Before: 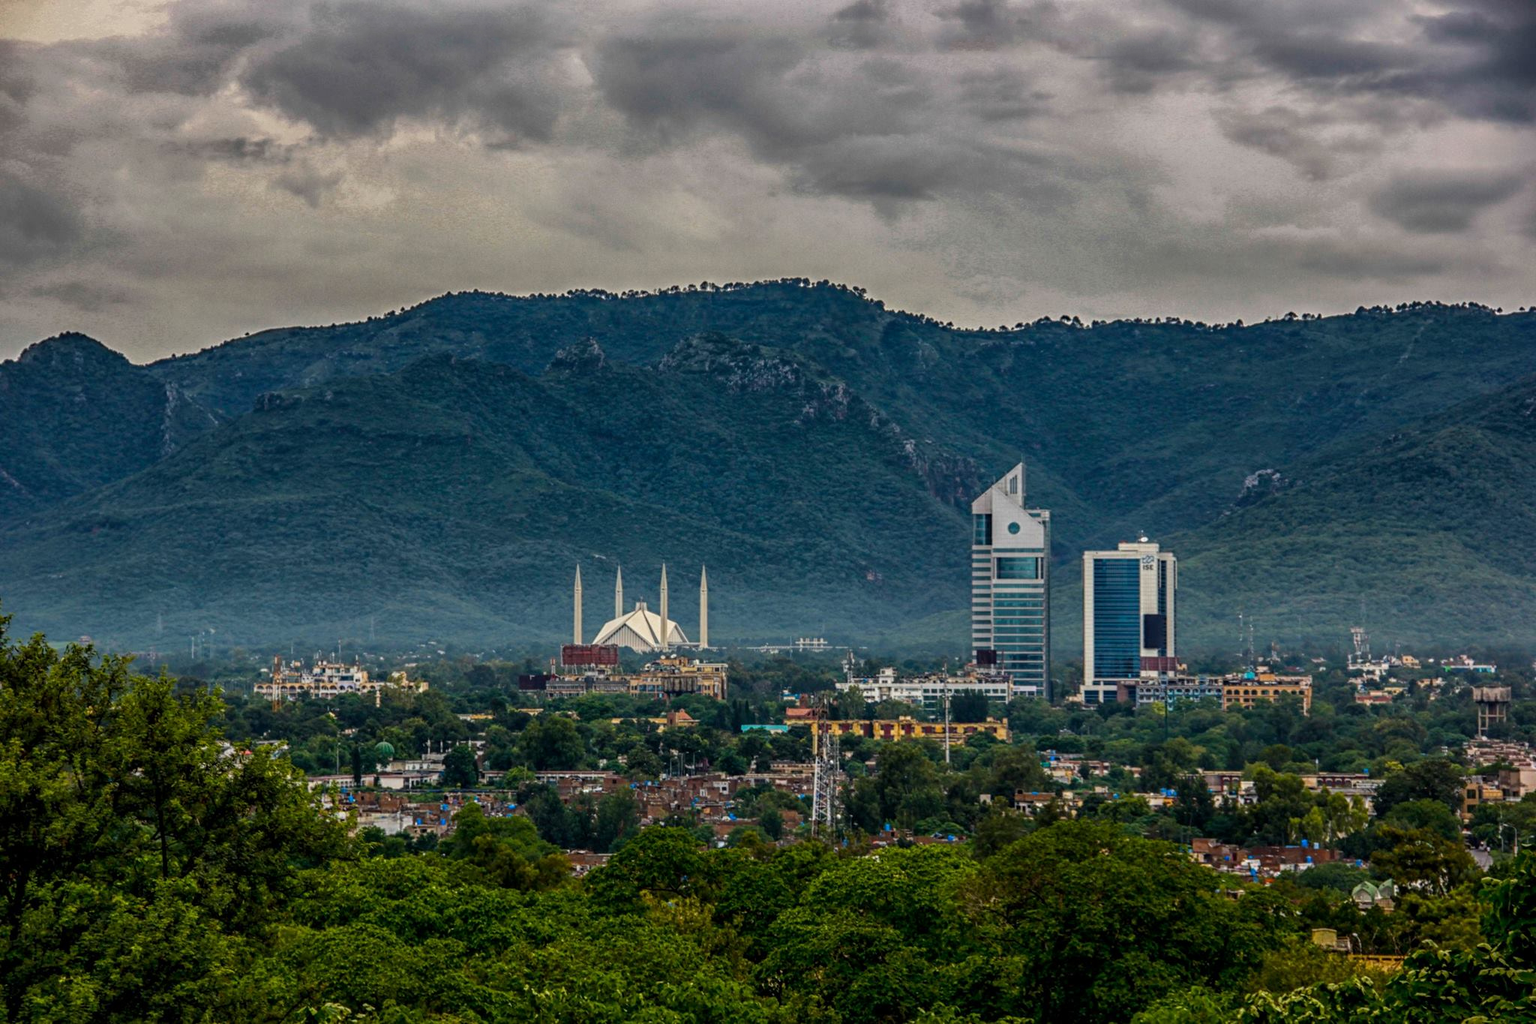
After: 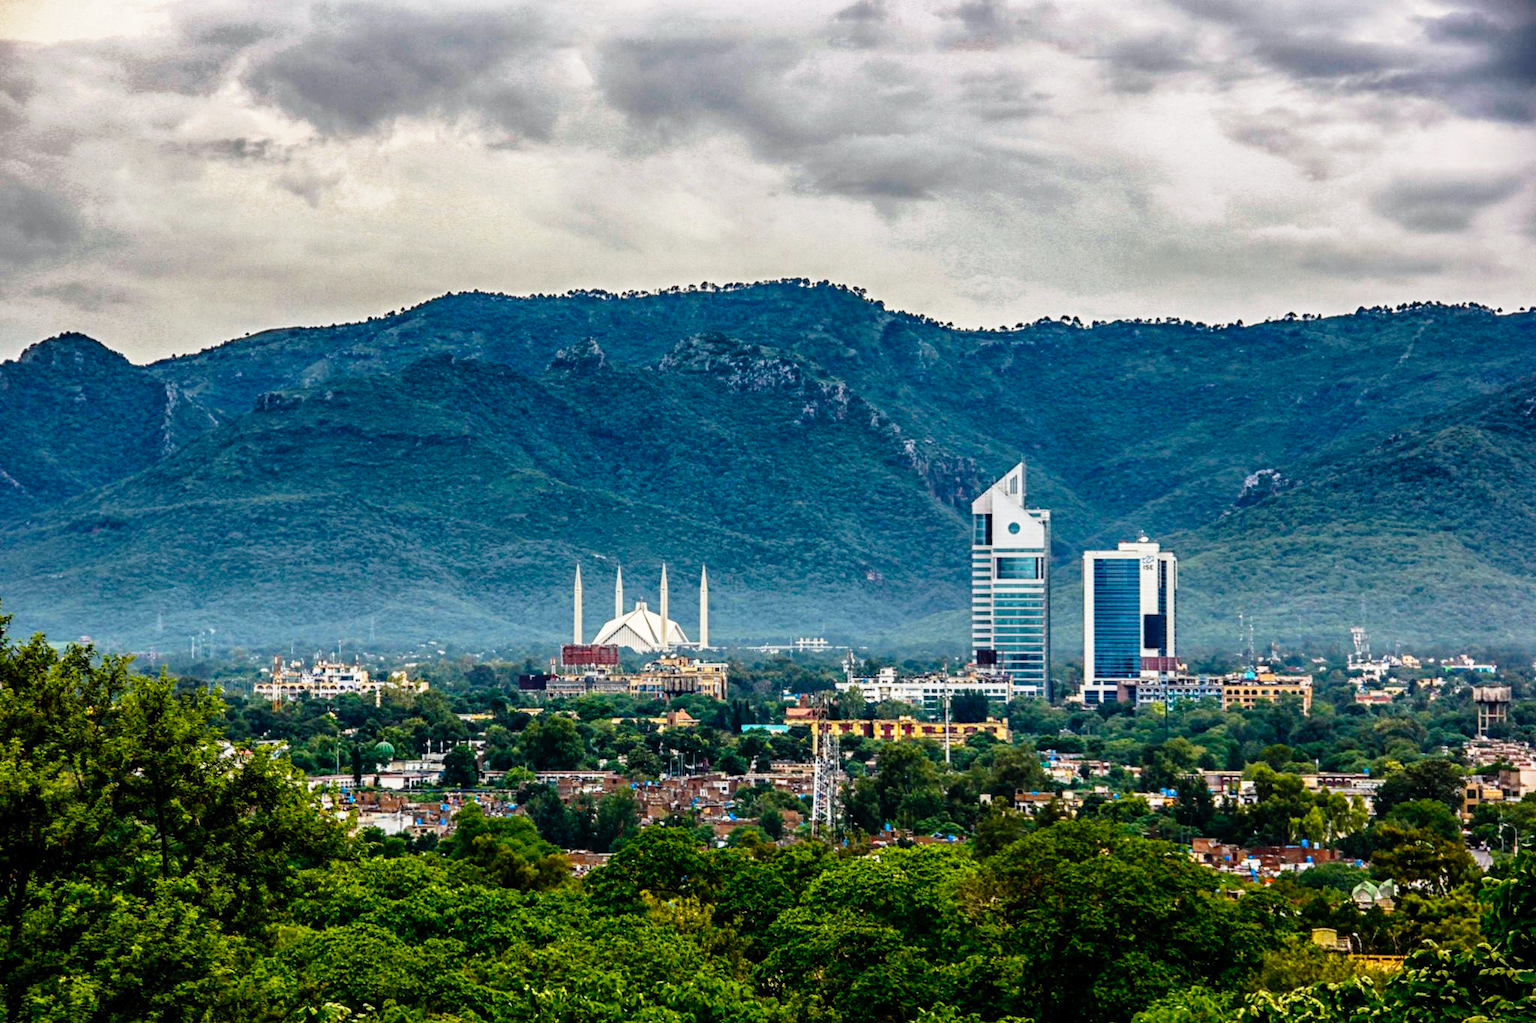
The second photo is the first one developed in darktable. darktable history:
white balance: red 0.986, blue 1.01
base curve: curves: ch0 [(0, 0) (0.012, 0.01) (0.073, 0.168) (0.31, 0.711) (0.645, 0.957) (1, 1)], preserve colors none
tone equalizer: on, module defaults
